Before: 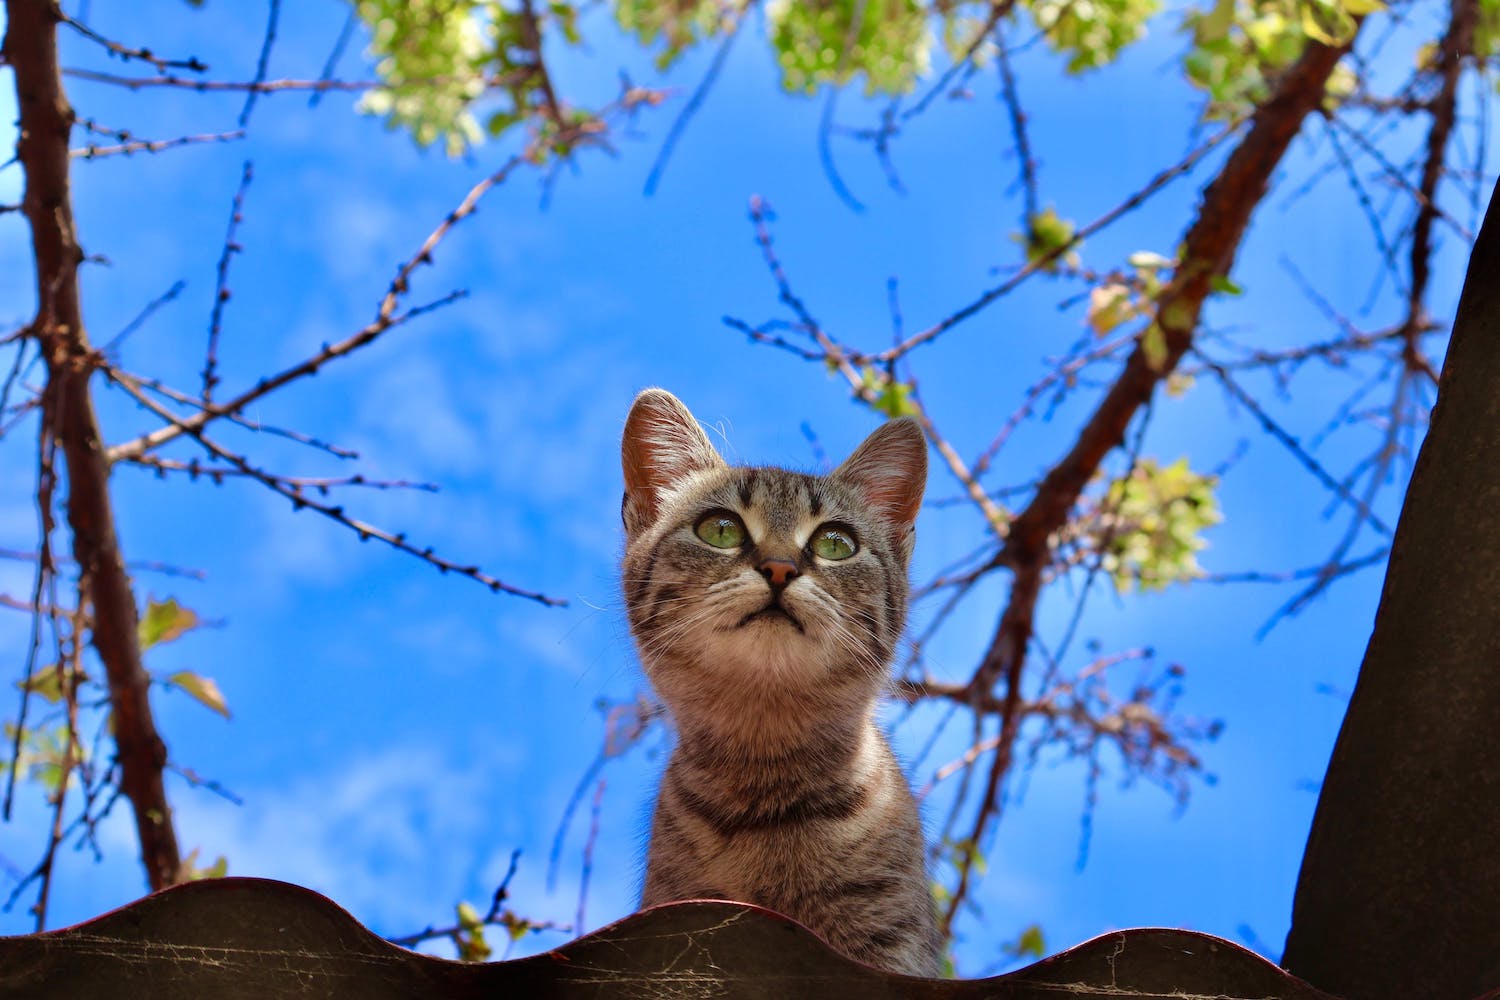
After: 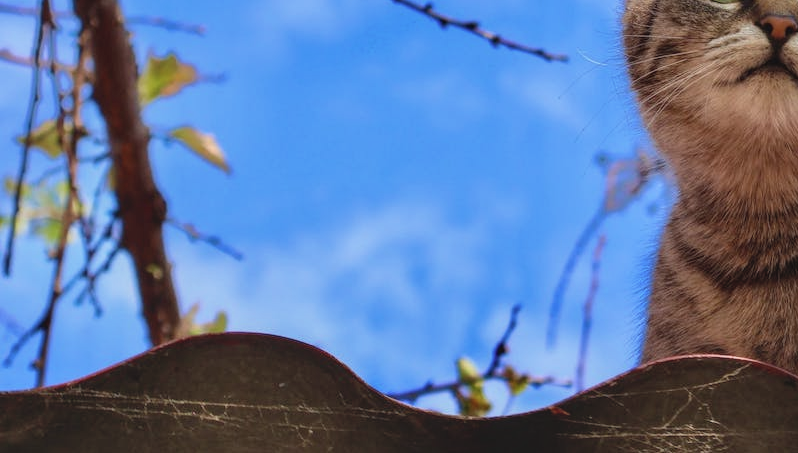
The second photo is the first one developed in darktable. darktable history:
crop and rotate: top 54.531%, right 46.743%, bottom 0.112%
local contrast: detail 130%
contrast brightness saturation: contrast -0.153, brightness 0.042, saturation -0.117
